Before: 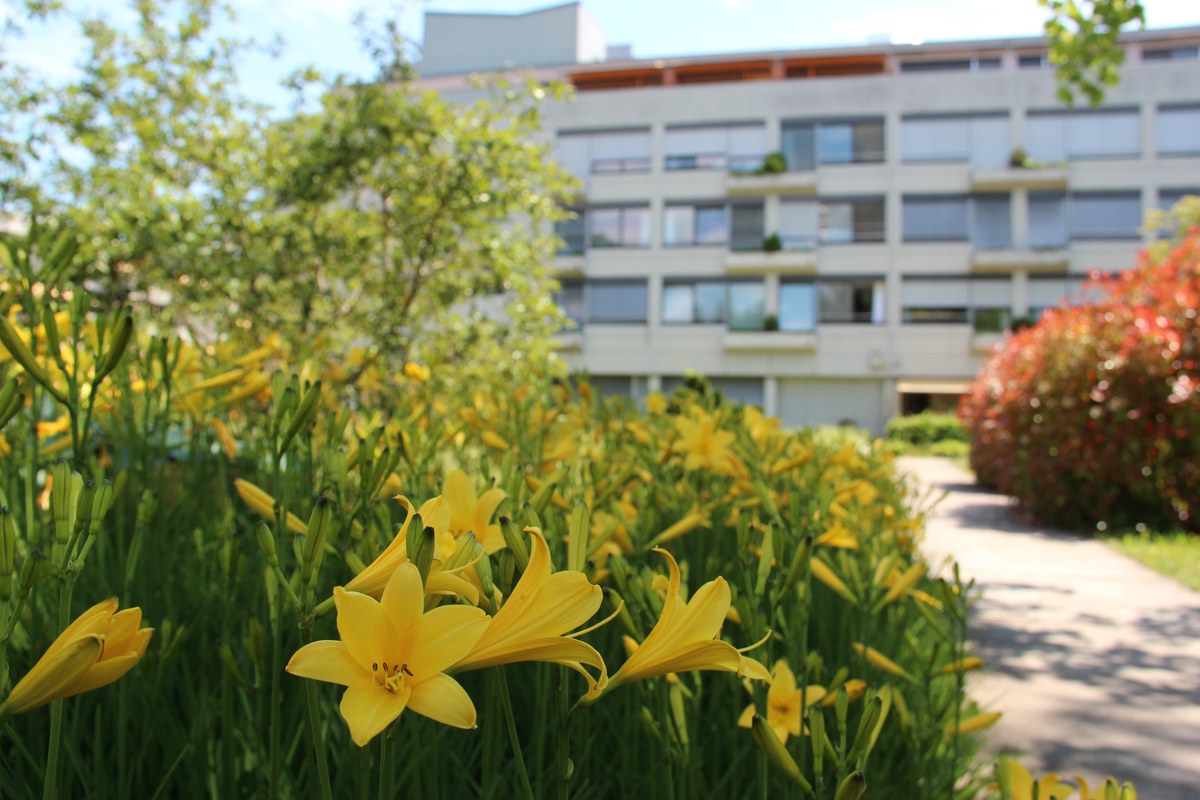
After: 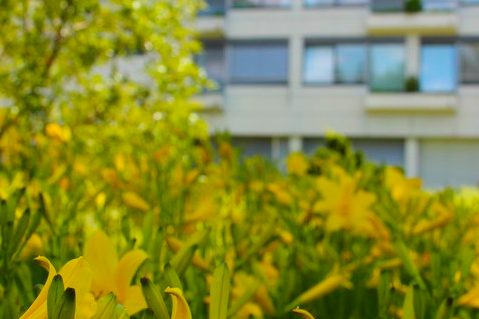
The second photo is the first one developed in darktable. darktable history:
color balance rgb: linear chroma grading › global chroma 15%, perceptual saturation grading › global saturation 30%
crop: left 30%, top 30%, right 30%, bottom 30%
